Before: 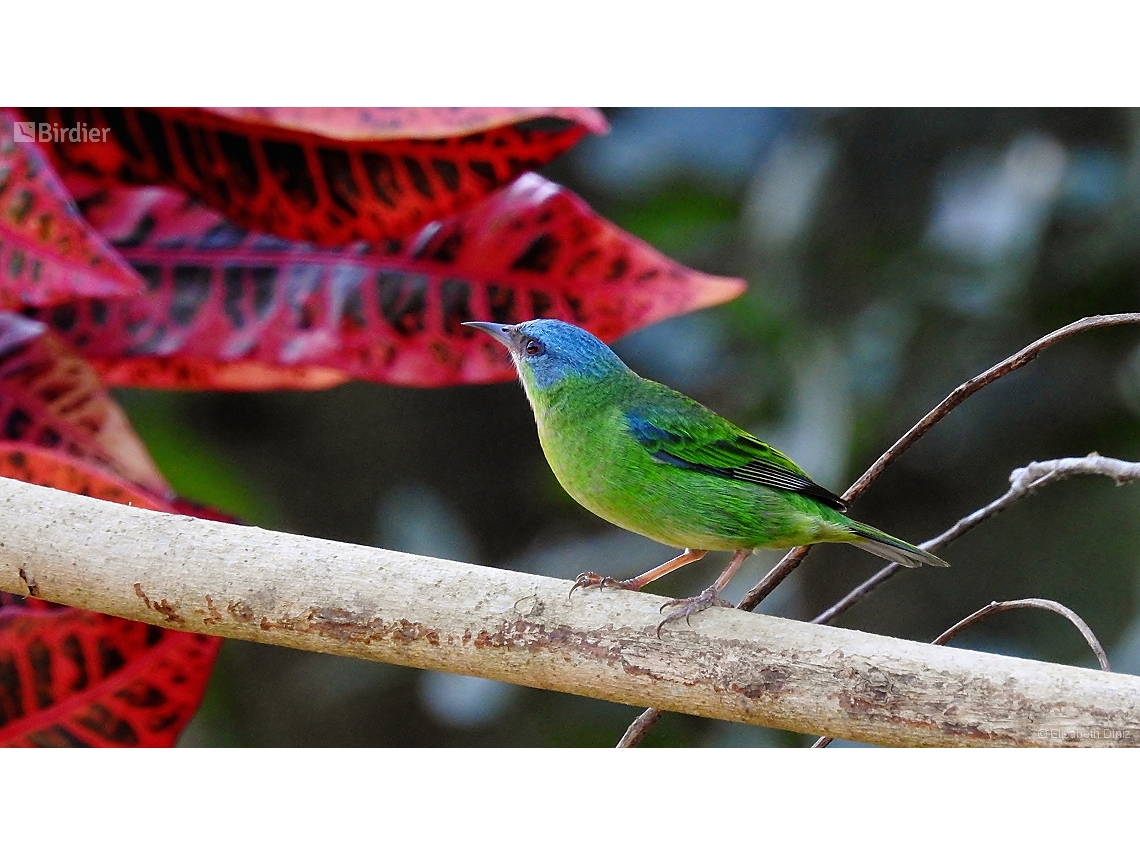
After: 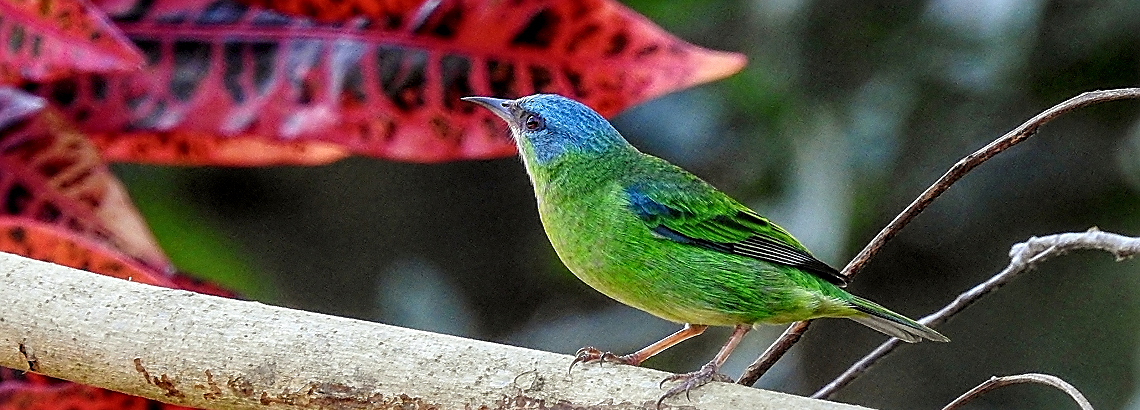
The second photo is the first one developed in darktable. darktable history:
color correction: highlights a* -2.52, highlights b* 2.34
local contrast: highlights 61%, detail 143%, midtone range 0.43
sharpen: on, module defaults
crop and rotate: top 26.384%, bottom 25.628%
levels: levels [0, 0.492, 0.984]
